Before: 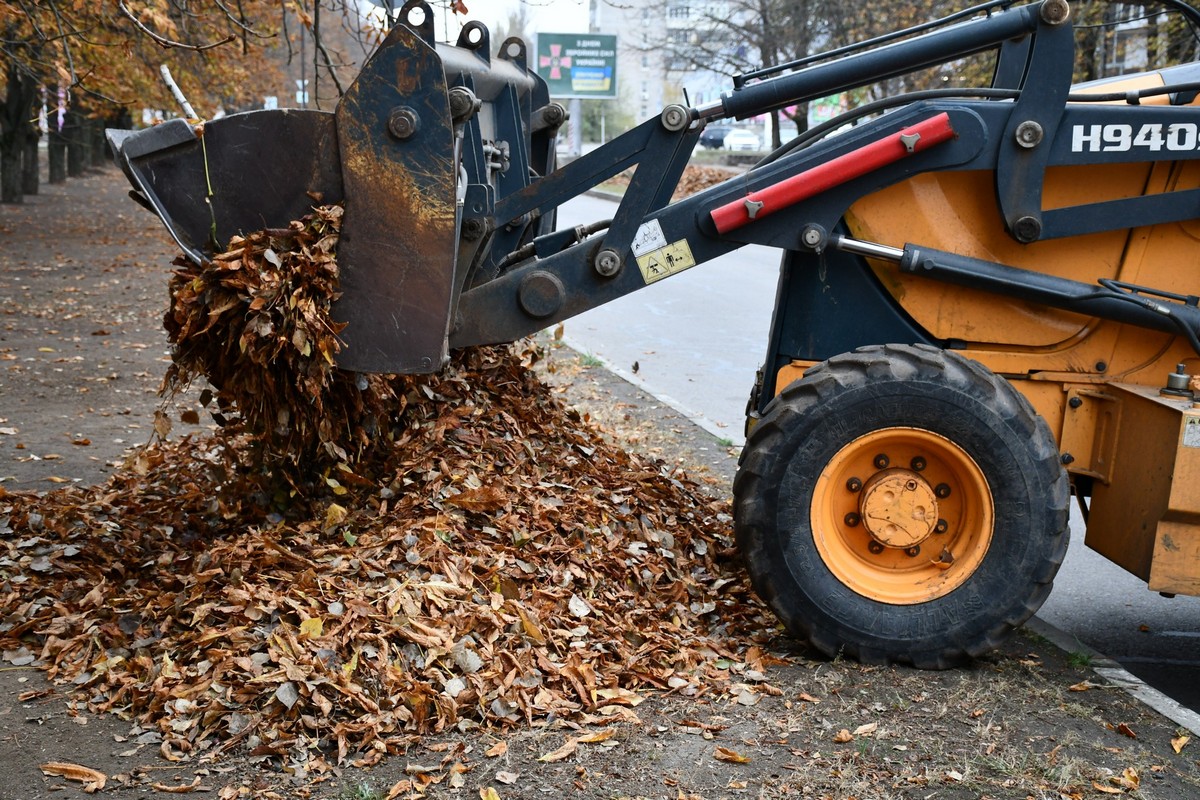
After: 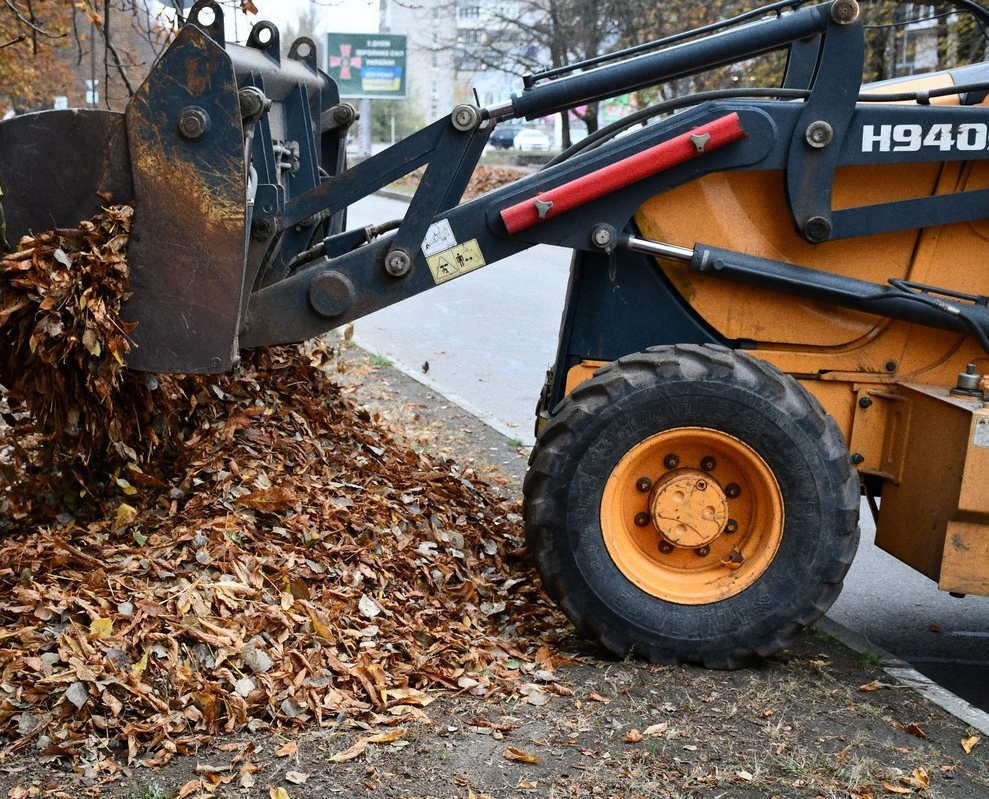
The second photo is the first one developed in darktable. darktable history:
grain: coarseness 7.08 ISO, strength 21.67%, mid-tones bias 59.58%
crop: left 17.582%, bottom 0.031%
